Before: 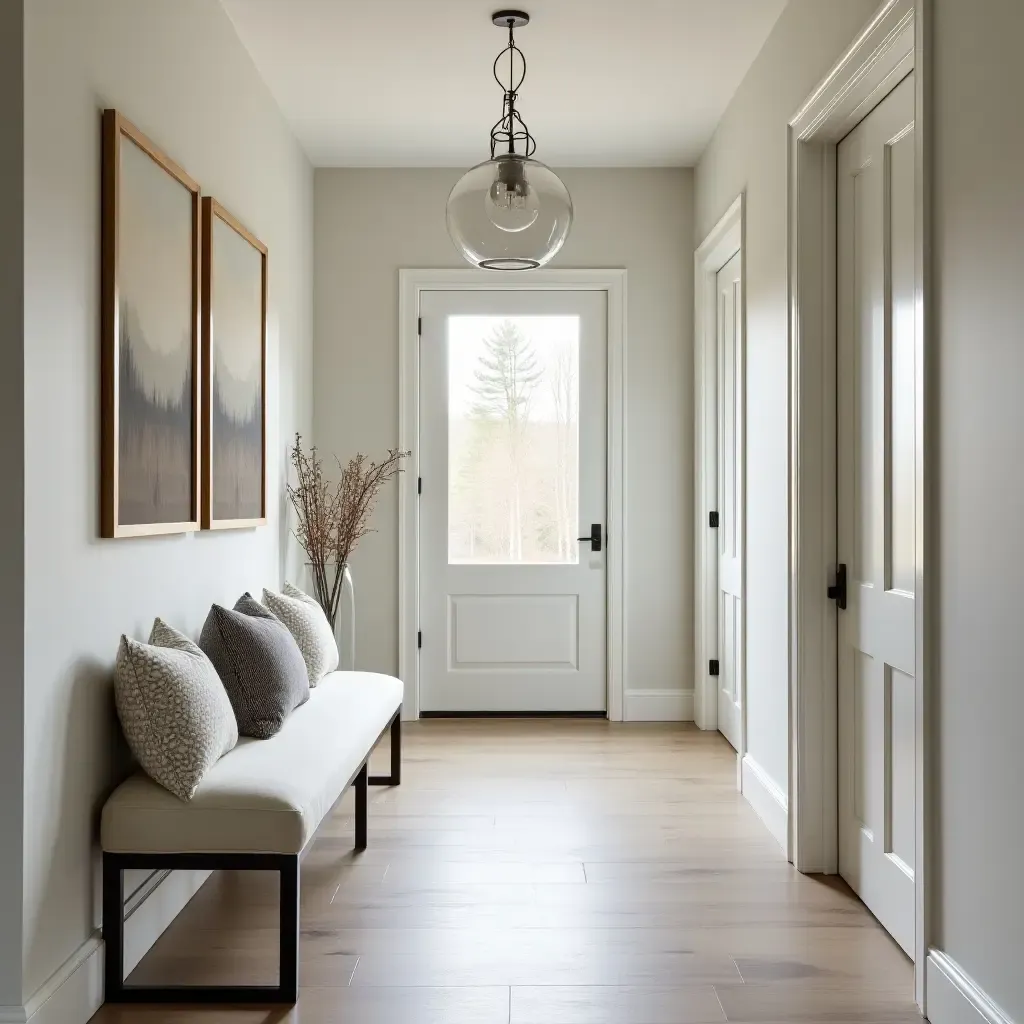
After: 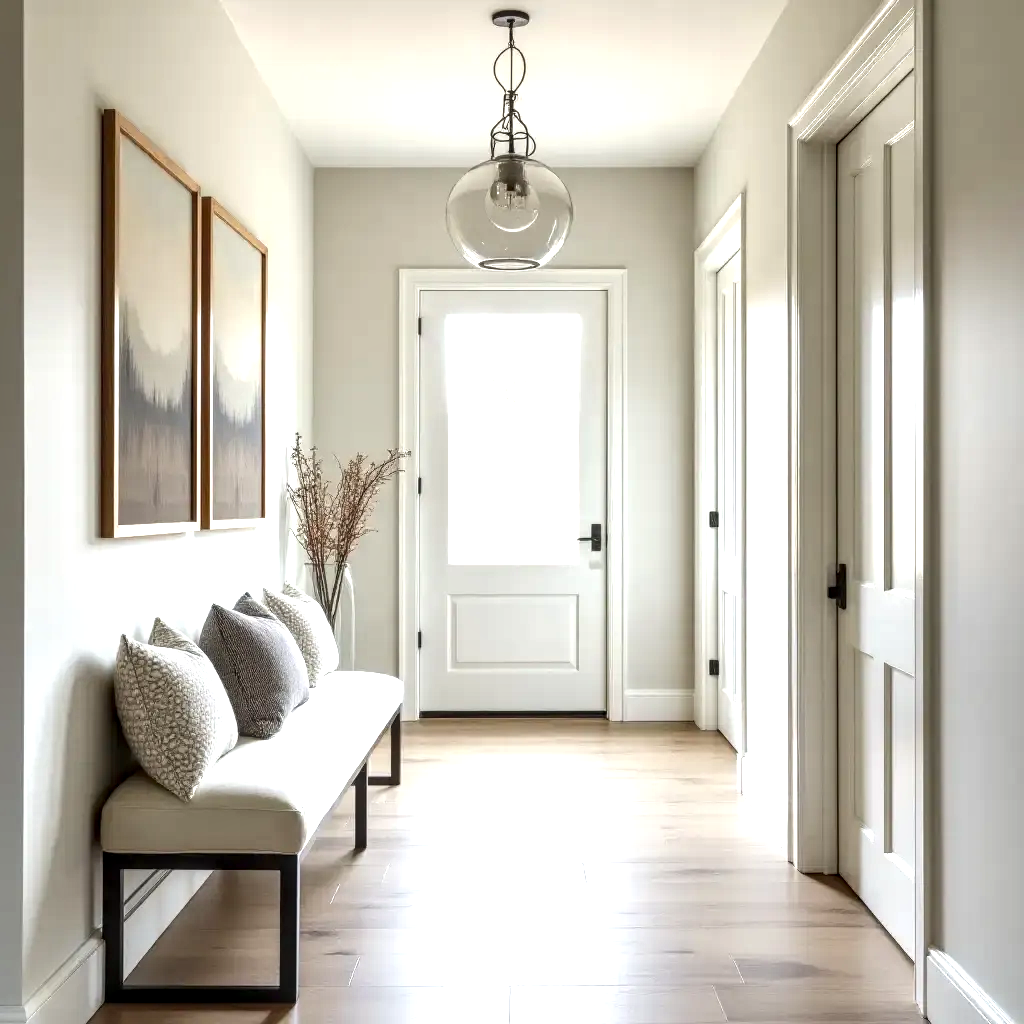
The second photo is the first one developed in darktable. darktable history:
local contrast: highlights 61%, detail 143%, midtone range 0.421
exposure: black level correction 0, exposure 0.696 EV, compensate highlight preservation false
